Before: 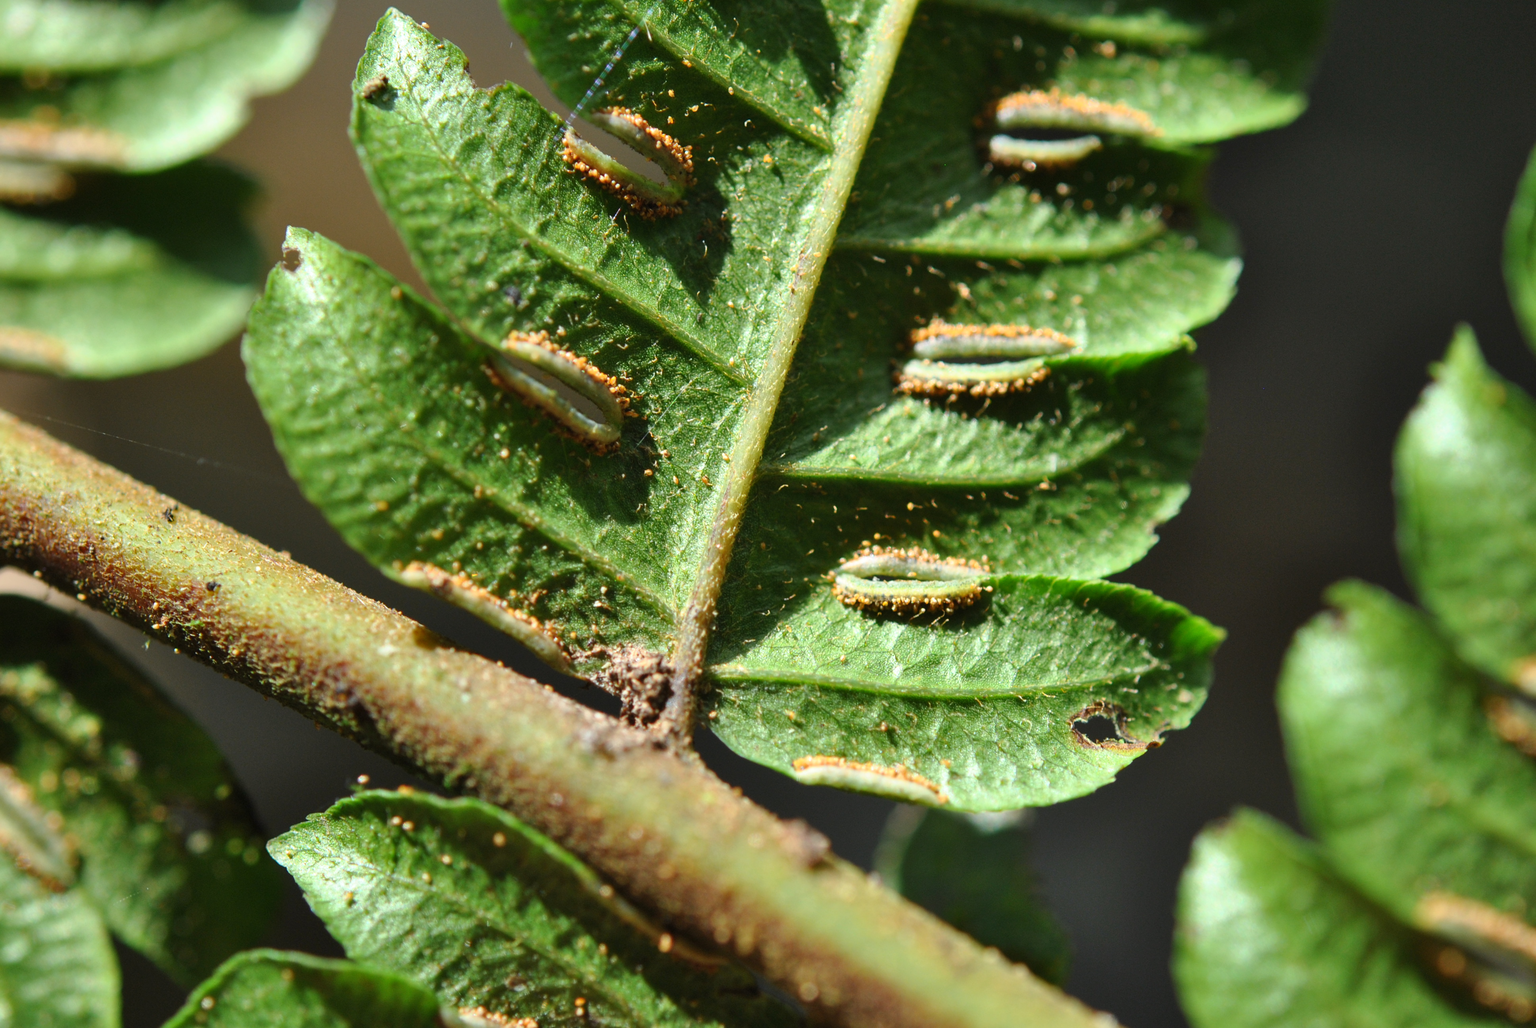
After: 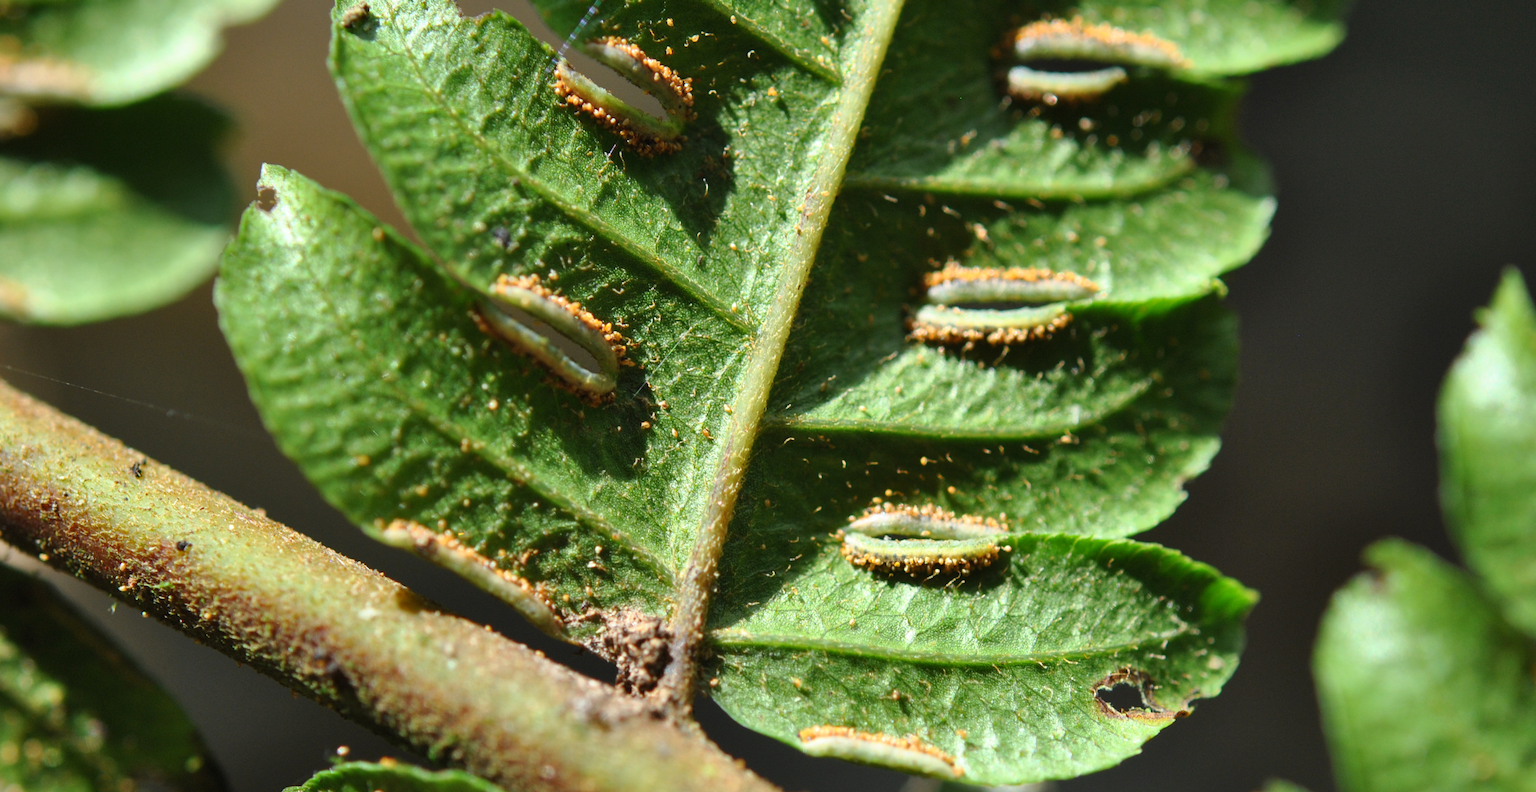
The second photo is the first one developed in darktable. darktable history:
levels: mode automatic, levels [0.052, 0.496, 0.908]
crop: left 2.642%, top 7.074%, right 3.159%, bottom 20.32%
